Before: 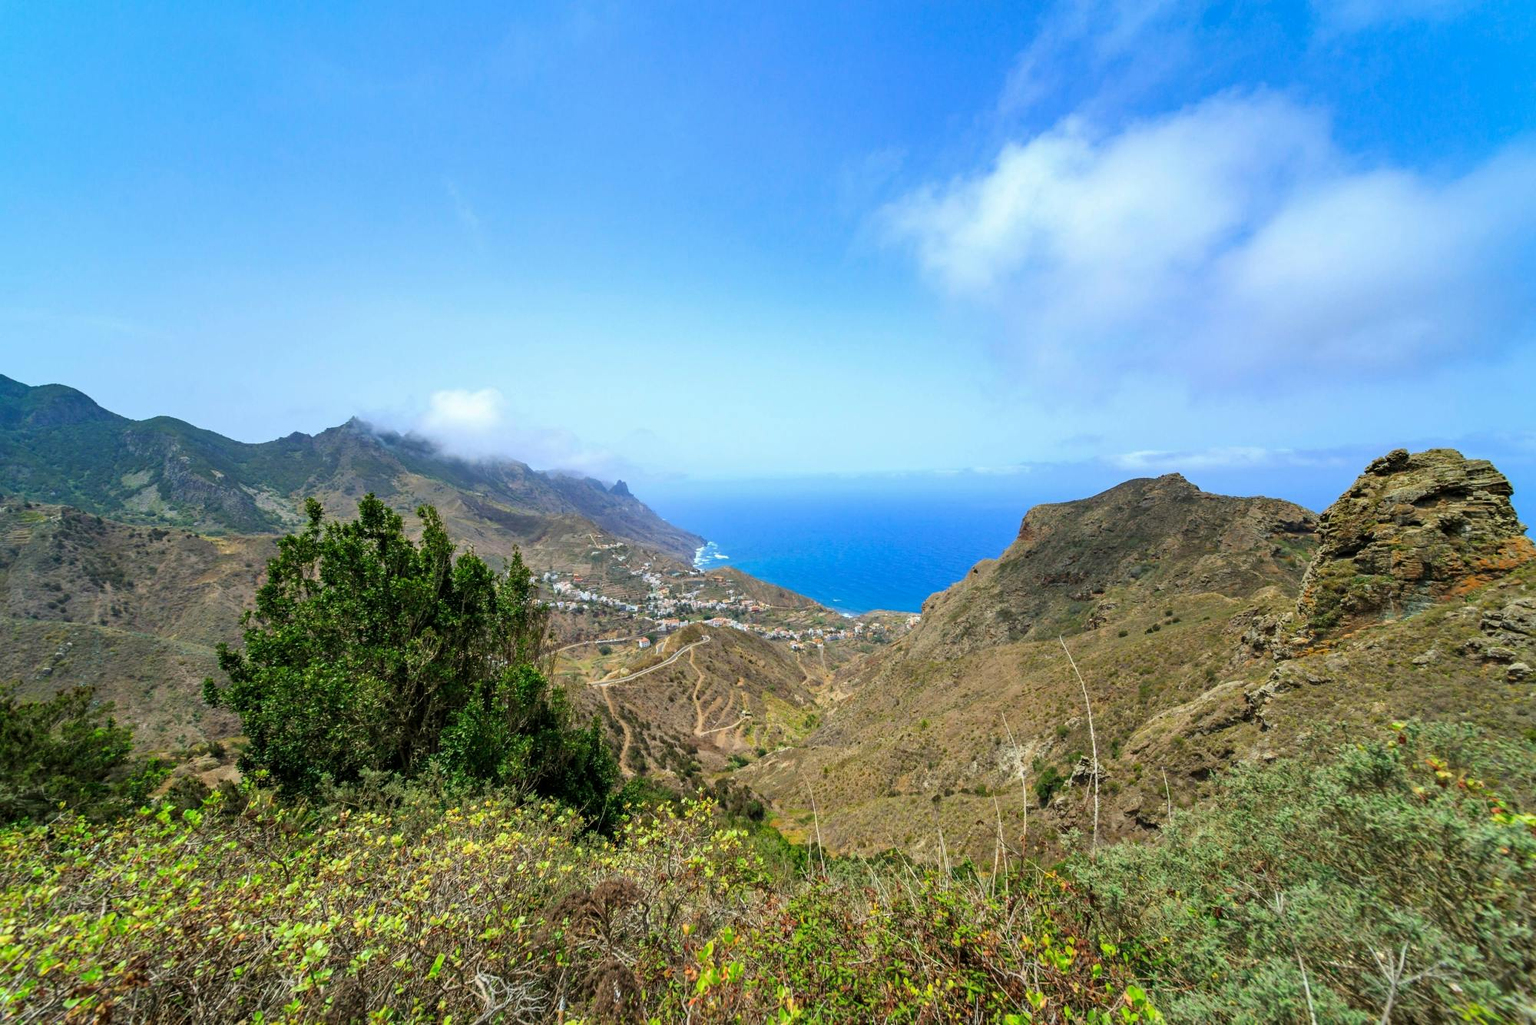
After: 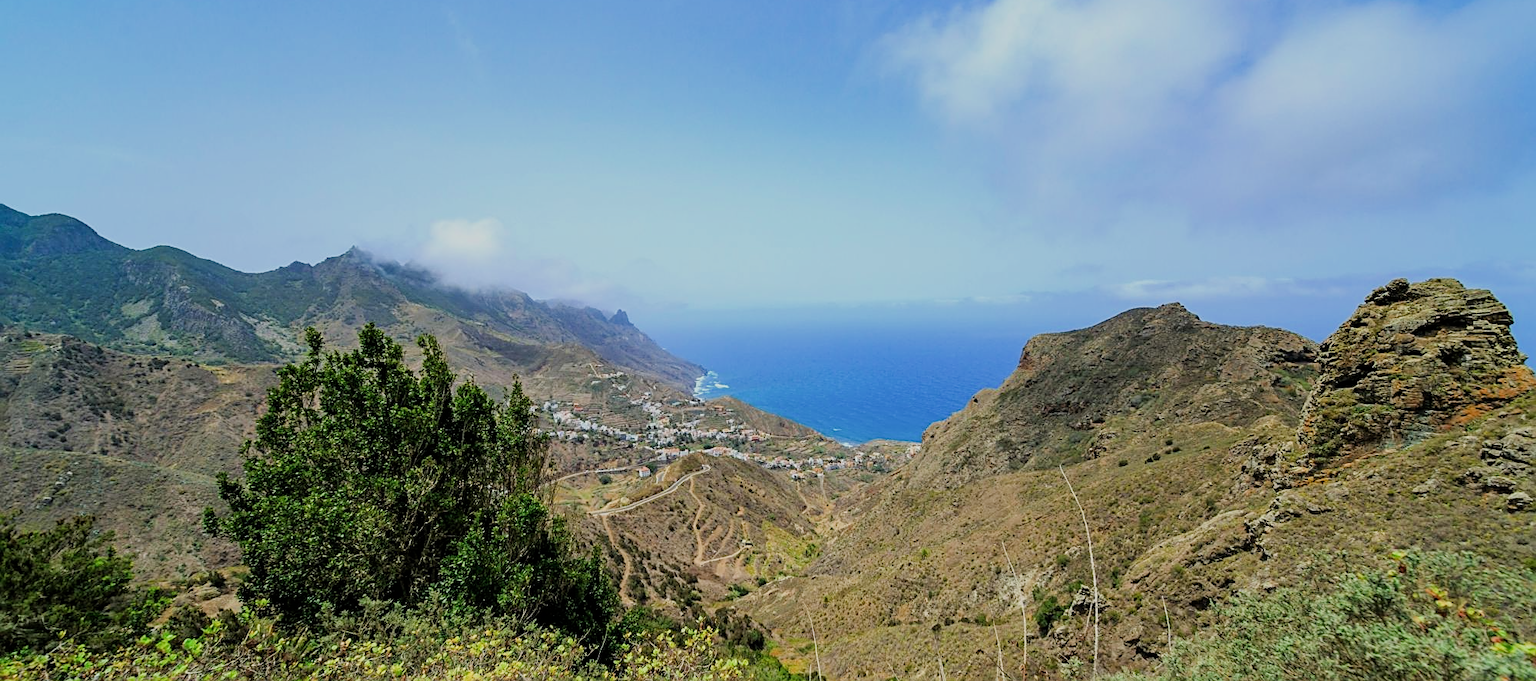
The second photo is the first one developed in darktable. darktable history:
crop: top 16.644%, bottom 16.757%
sharpen: on, module defaults
filmic rgb: black relative exposure -7.65 EV, white relative exposure 4.56 EV, hardness 3.61, iterations of high-quality reconstruction 0
